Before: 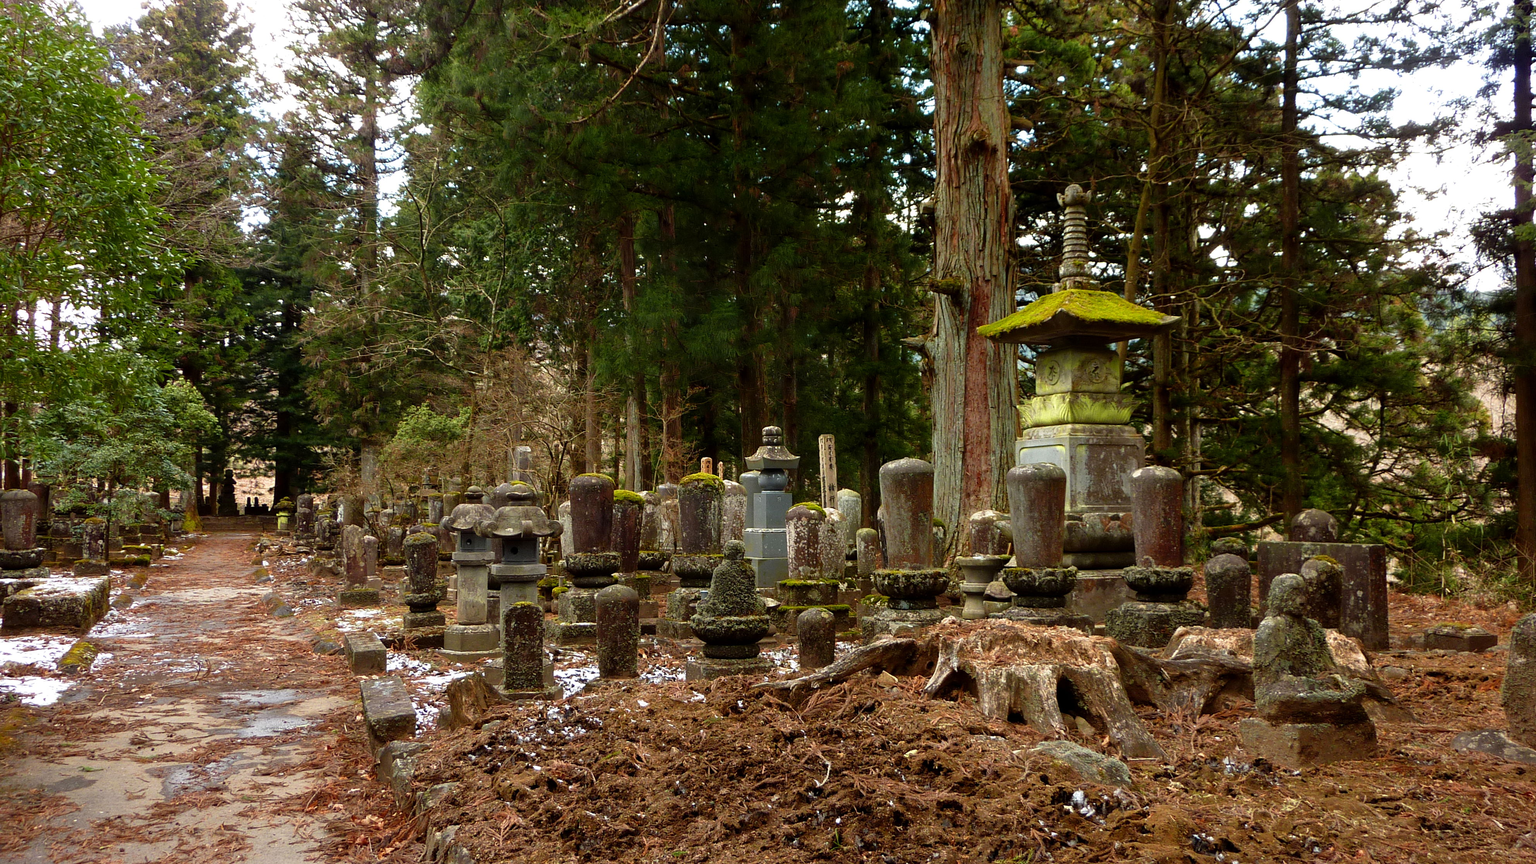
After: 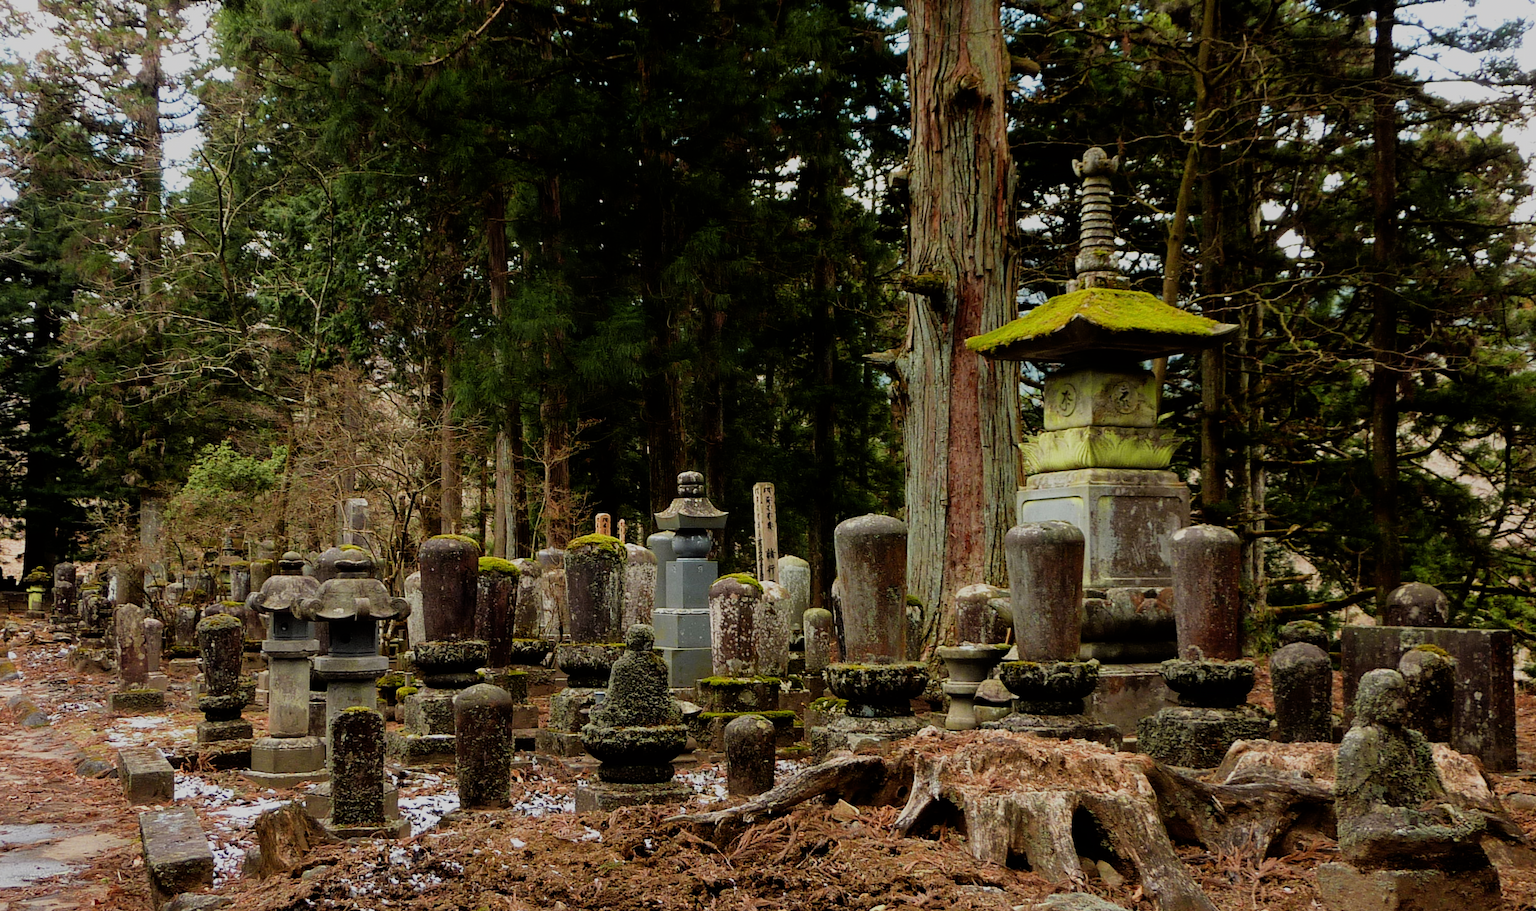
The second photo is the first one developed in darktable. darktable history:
filmic rgb: black relative exposure -6.95 EV, white relative exposure 5.67 EV, threshold 3.02 EV, hardness 2.84, enable highlight reconstruction true
crop: left 16.73%, top 8.605%, right 8.607%, bottom 12.664%
